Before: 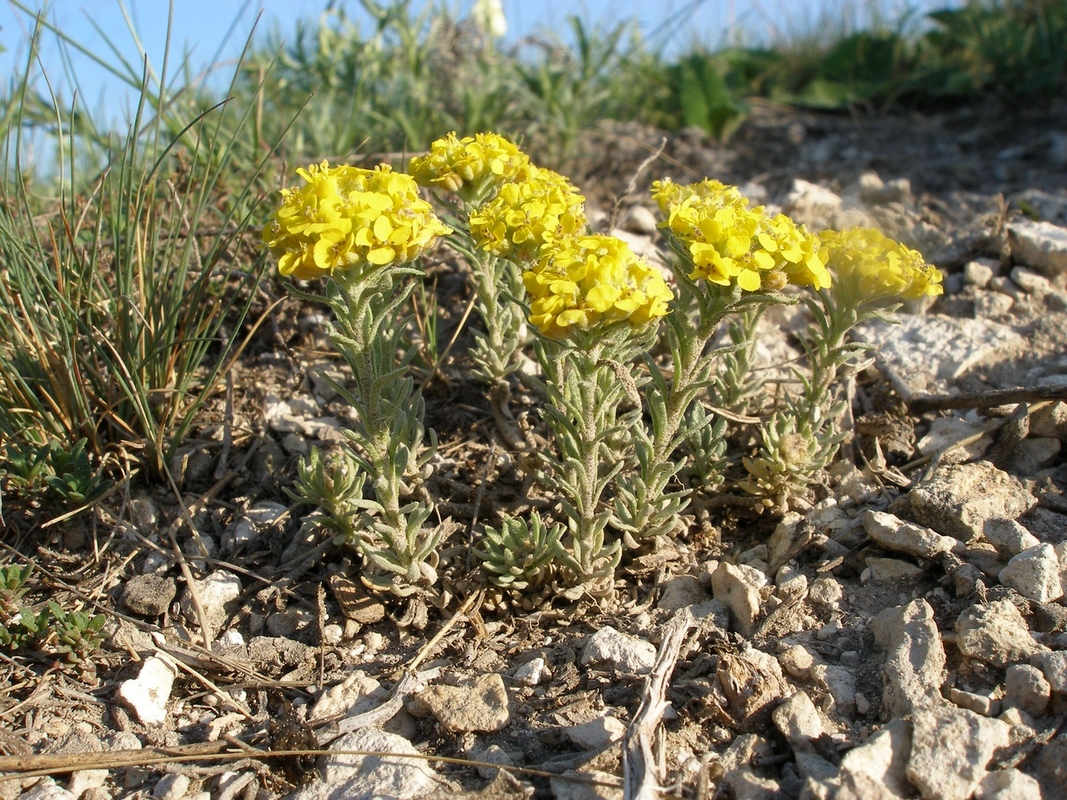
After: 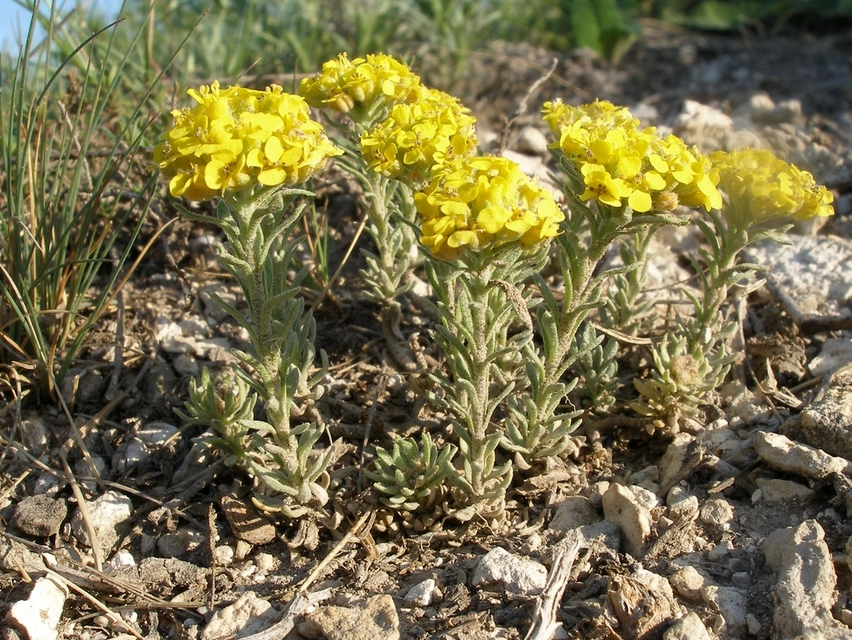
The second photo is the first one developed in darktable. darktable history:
crop and rotate: left 10.266%, top 10.04%, right 9.838%, bottom 9.892%
